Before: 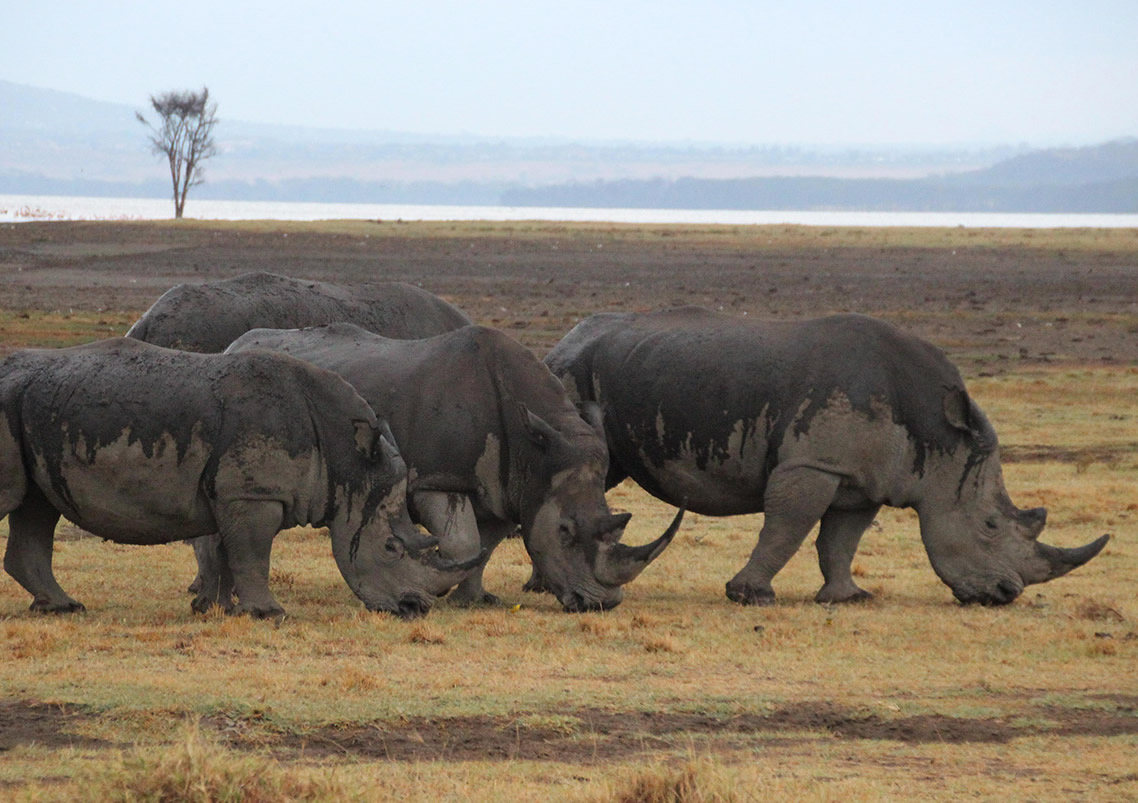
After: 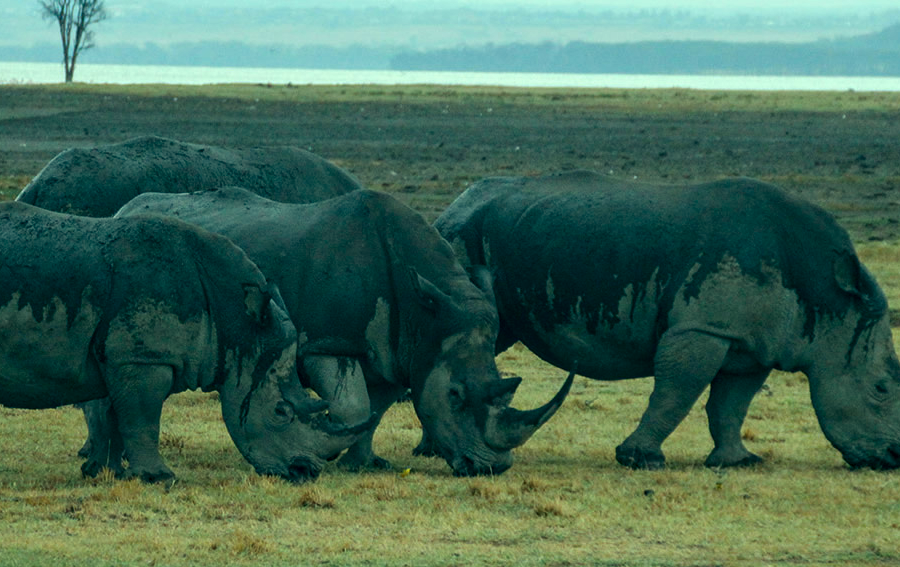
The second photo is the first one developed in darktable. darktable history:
color correction: highlights a* -19.84, highlights b* 9.8, shadows a* -19.81, shadows b* -10.09
contrast brightness saturation: brightness -0.094
crop: left 9.721%, top 16.998%, right 11.133%, bottom 12.304%
local contrast: detail 130%
